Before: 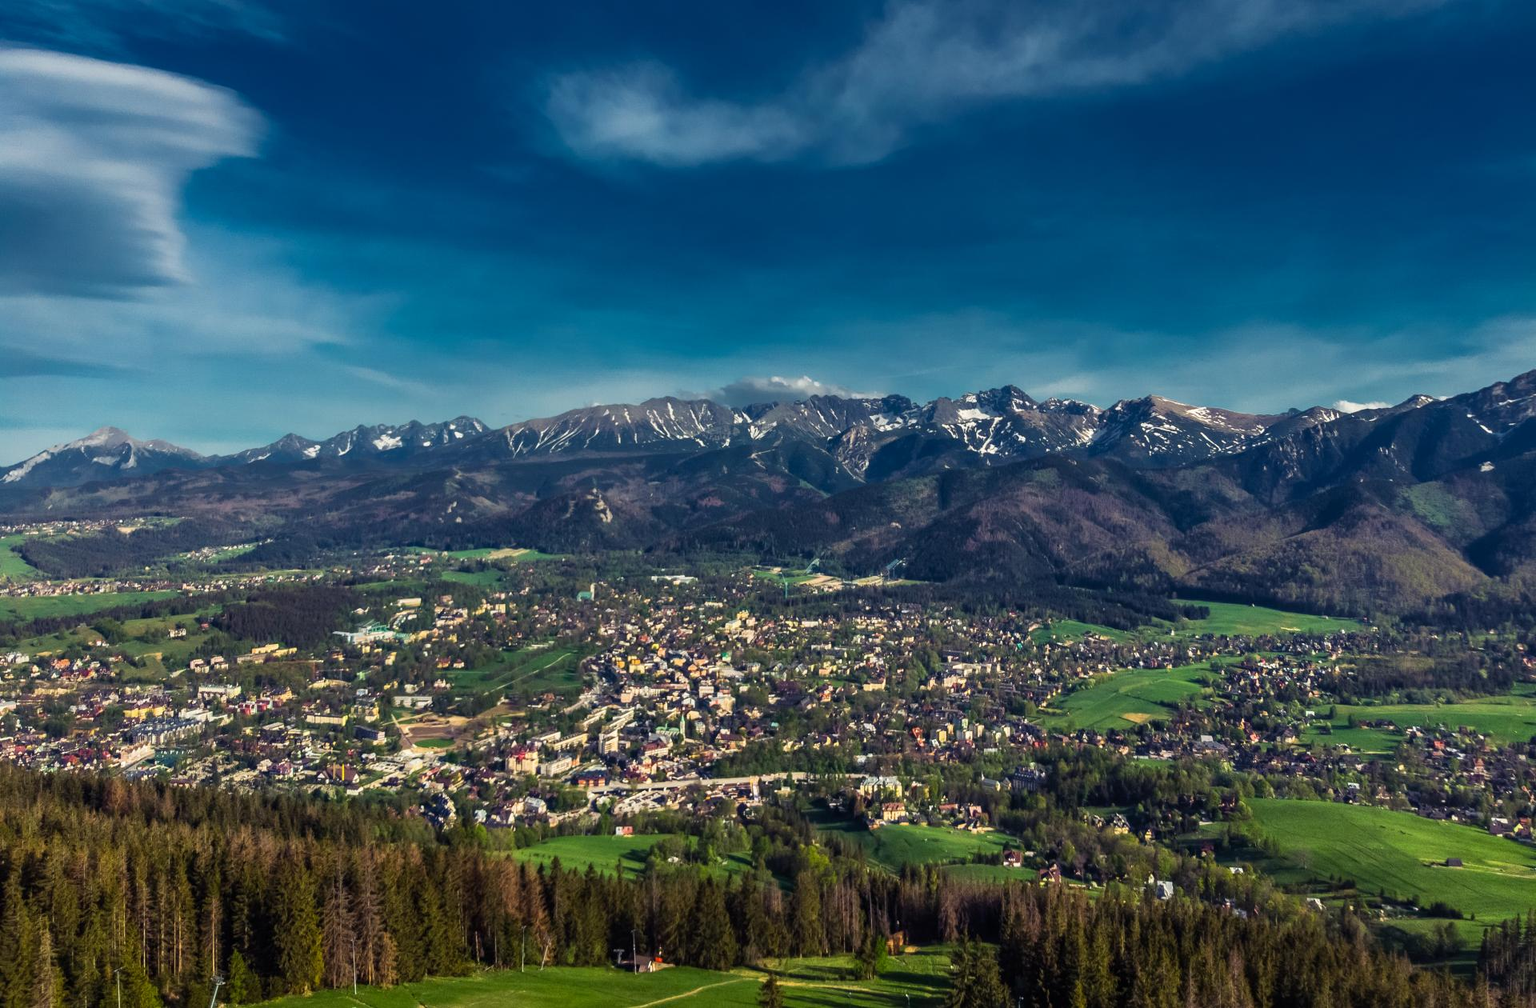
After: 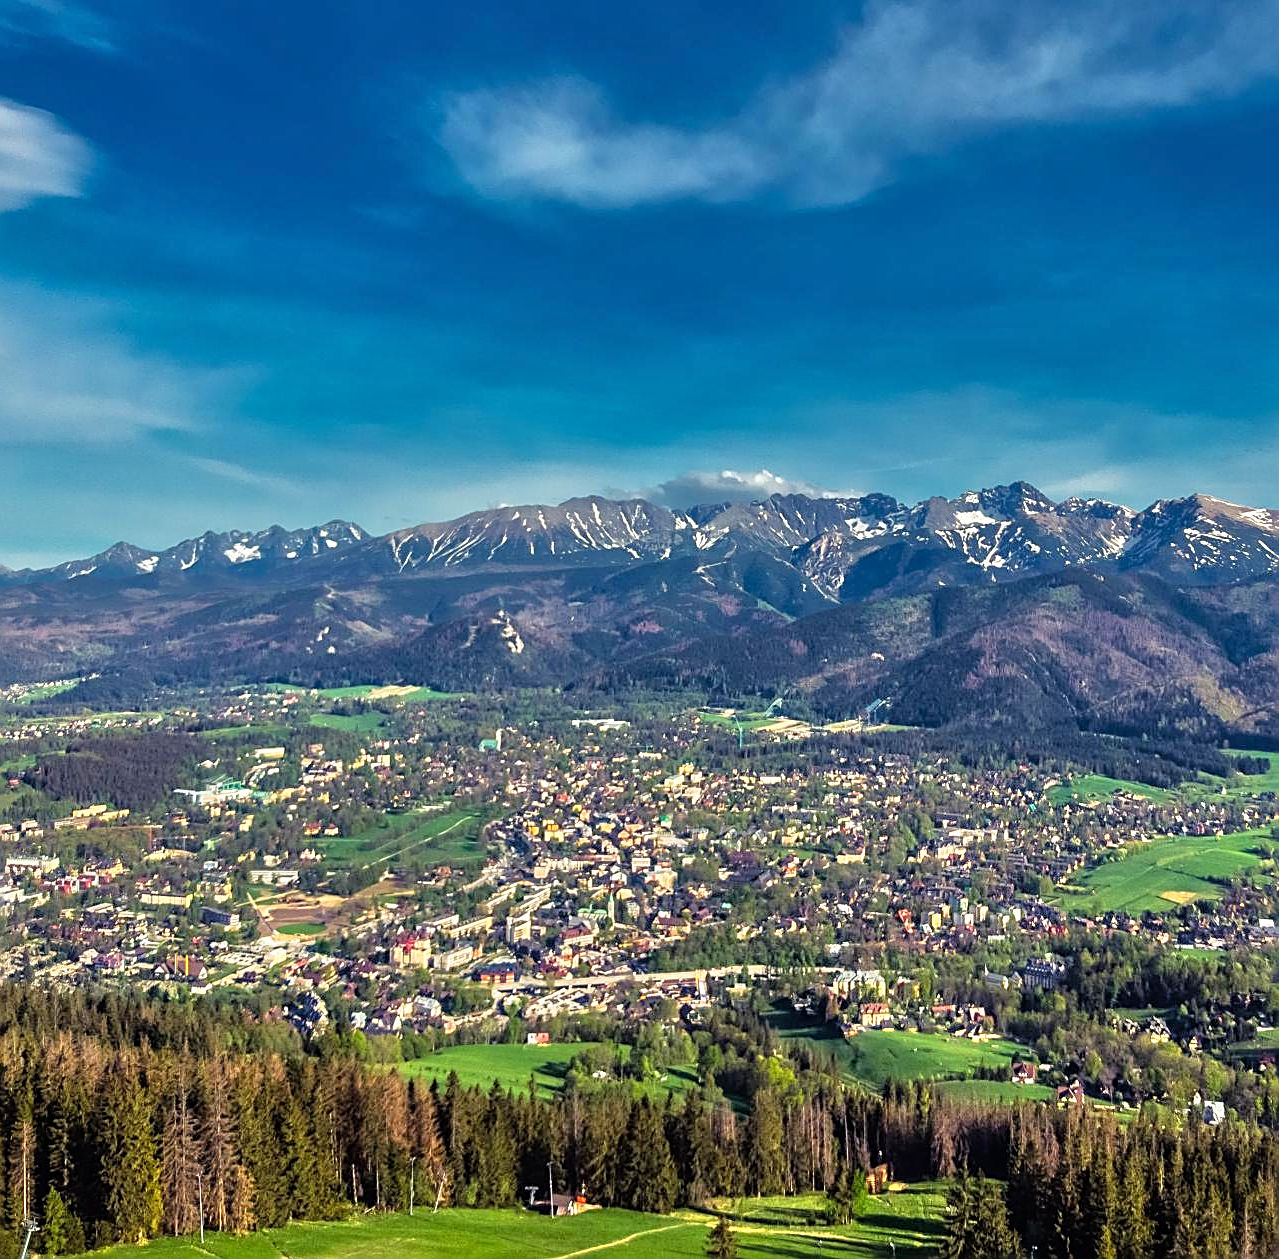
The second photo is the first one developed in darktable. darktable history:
tone equalizer: -7 EV 0.15 EV, -6 EV 0.6 EV, -5 EV 1.15 EV, -4 EV 1.33 EV, -3 EV 1.15 EV, -2 EV 0.6 EV, -1 EV 0.15 EV, mask exposure compensation -0.5 EV
crop and rotate: left 12.648%, right 20.685%
sharpen: amount 0.75
